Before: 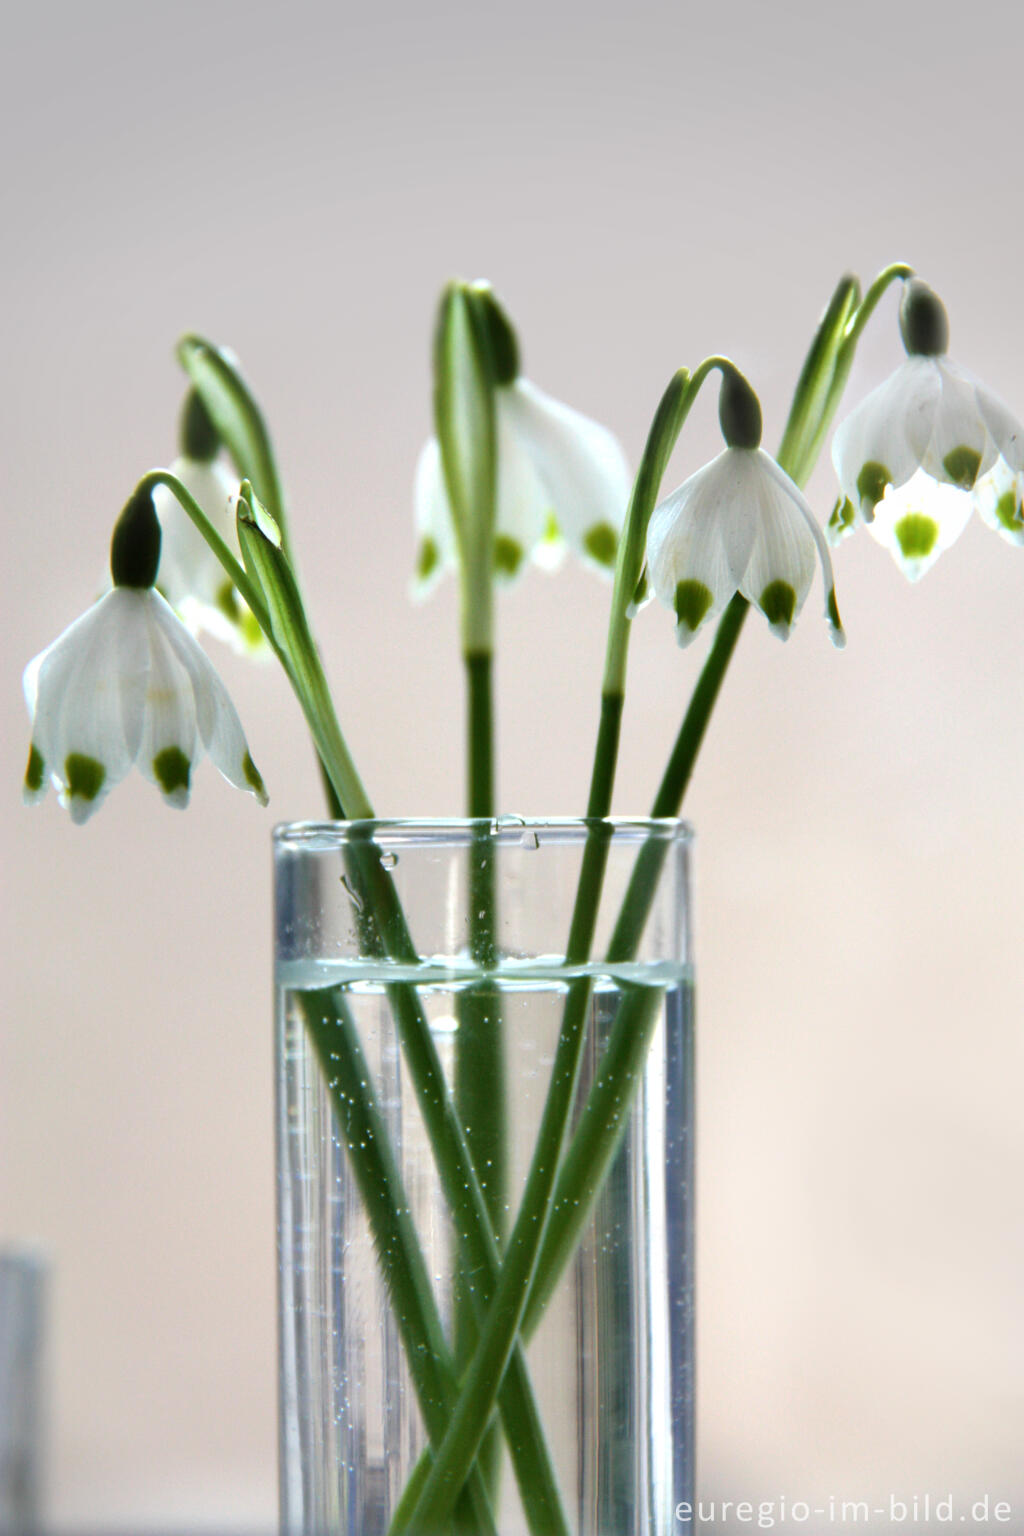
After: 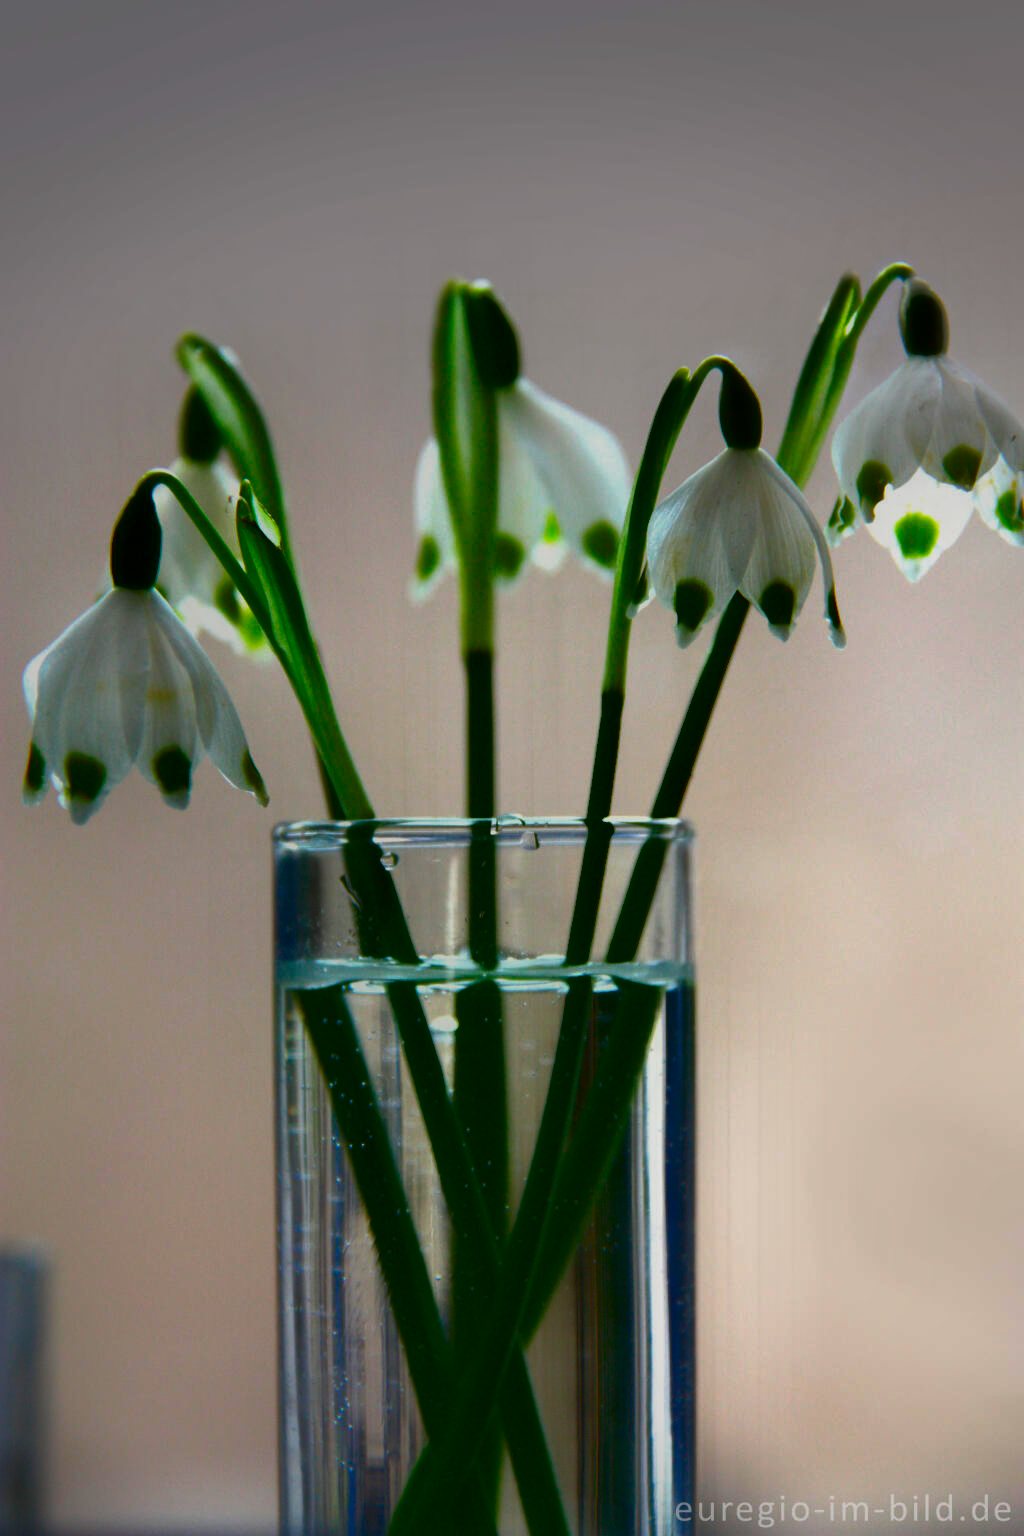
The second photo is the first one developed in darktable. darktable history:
contrast equalizer: octaves 7, y [[0.6 ×6], [0.55 ×6], [0 ×6], [0 ×6], [0 ×6]], mix -0.987
contrast brightness saturation: brightness -0.998, saturation 0.994
